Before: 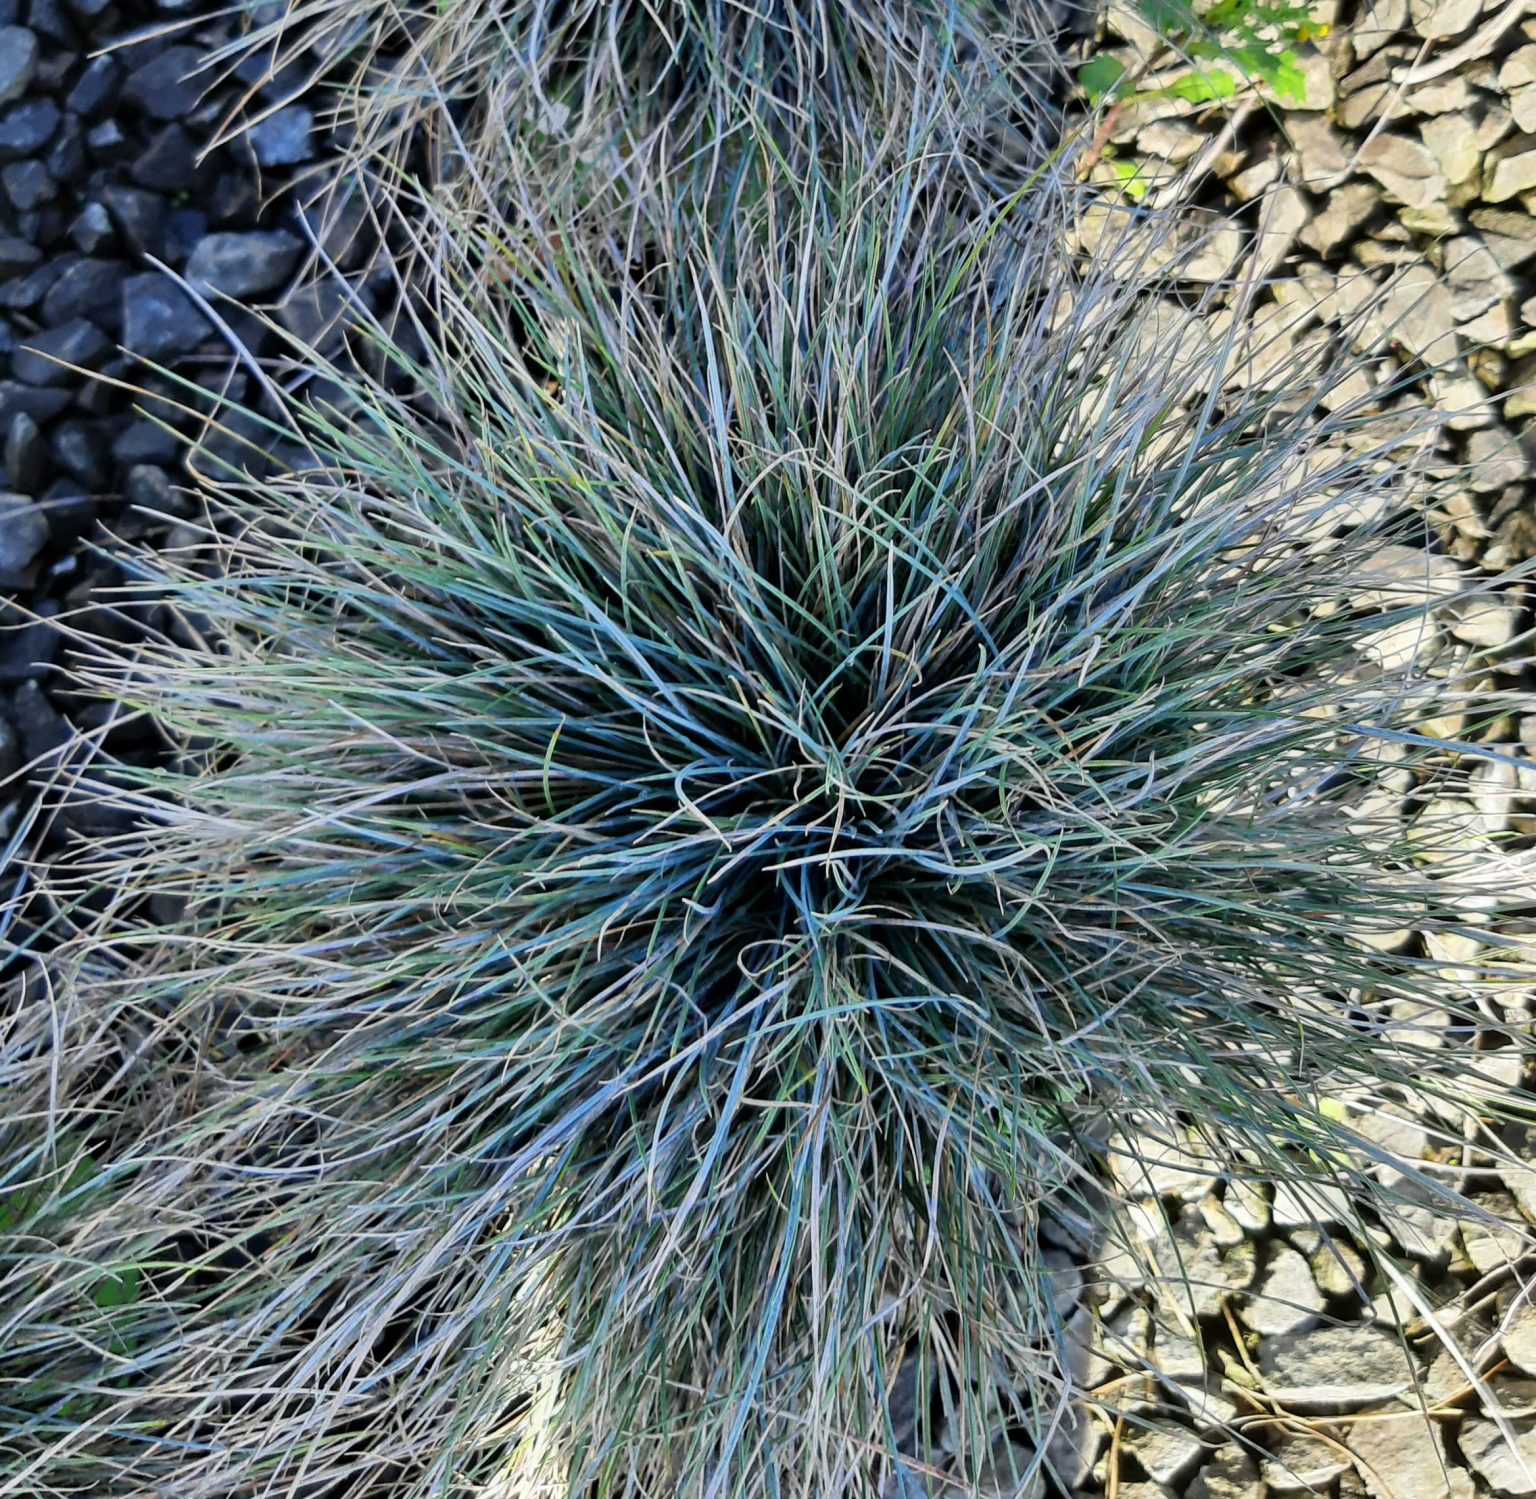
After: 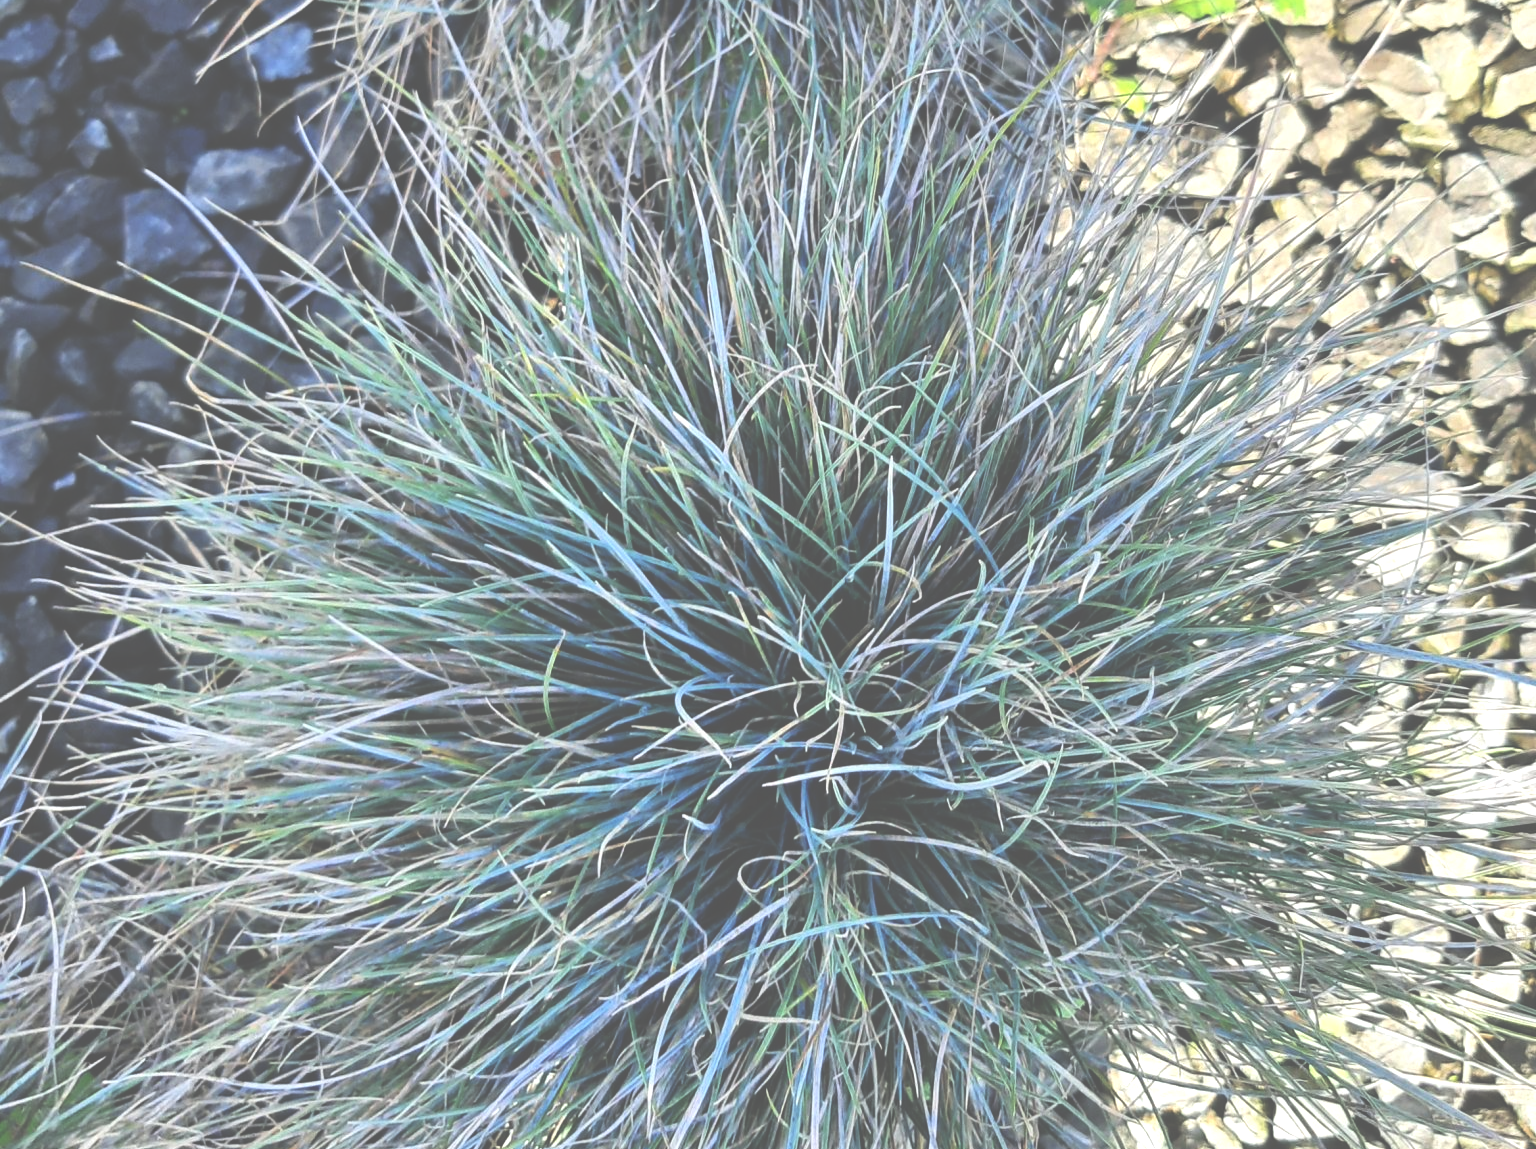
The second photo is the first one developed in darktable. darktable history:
crop: top 5.667%, bottom 17.637%
exposure: black level correction -0.071, exposure 0.5 EV, compensate highlight preservation false
